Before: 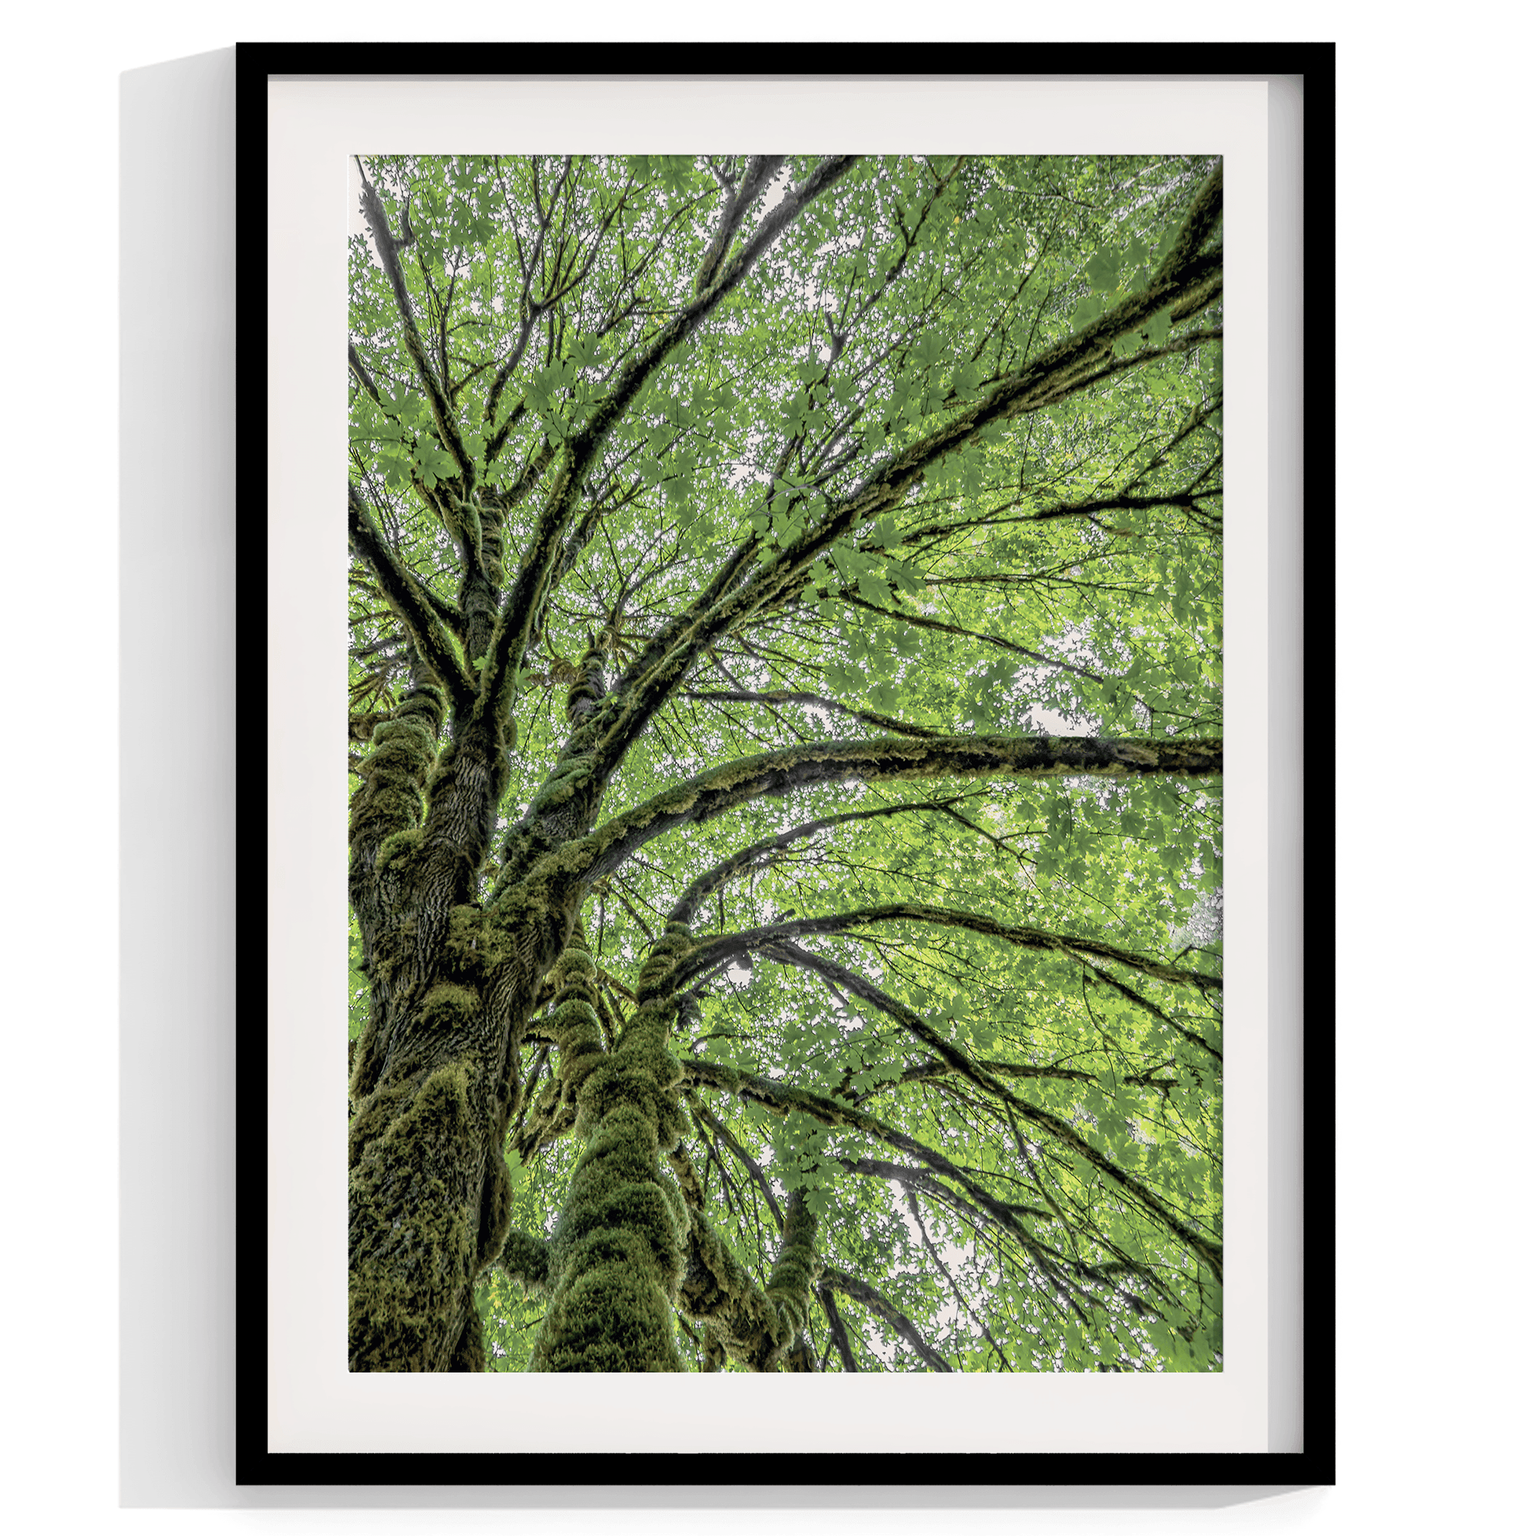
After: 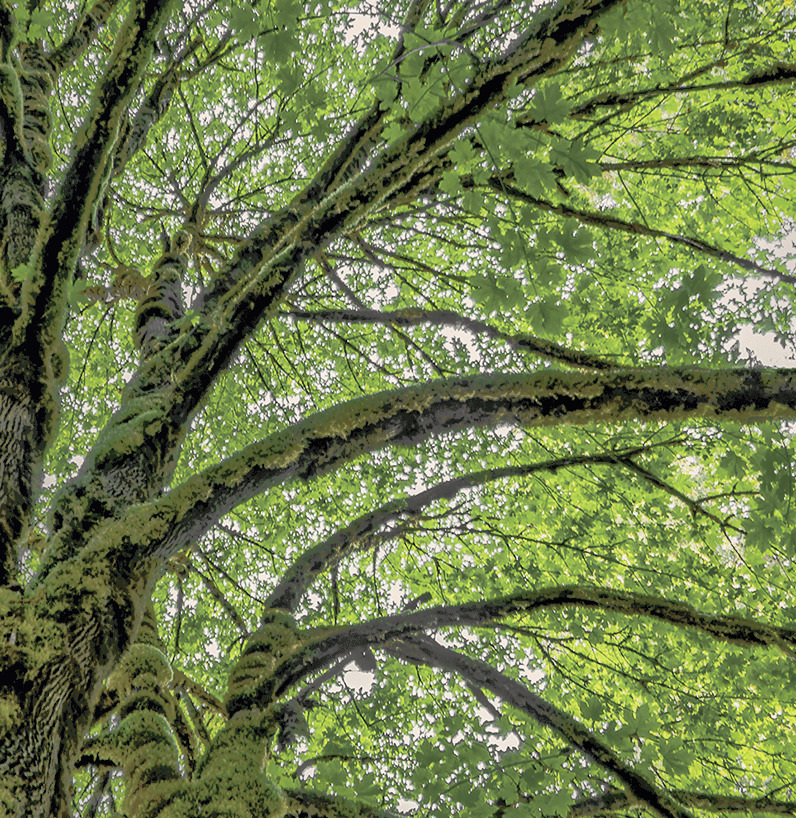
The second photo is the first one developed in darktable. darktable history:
color calibration: illuminant same as pipeline (D50), adaptation XYZ, x 0.346, y 0.359, temperature 5019 K, saturation algorithm version 1 (2020)
tone equalizer: -7 EV -0.59 EV, -6 EV 1.04 EV, -5 EV -0.467 EV, -4 EV 0.448 EV, -3 EV 0.425 EV, -2 EV 0.136 EV, -1 EV -0.143 EV, +0 EV -0.399 EV
color correction: highlights b* 2.89
shadows and highlights: on, module defaults
crop: left 30.239%, top 29.572%, right 29.915%, bottom 29.492%
contrast brightness saturation: saturation -0.059
